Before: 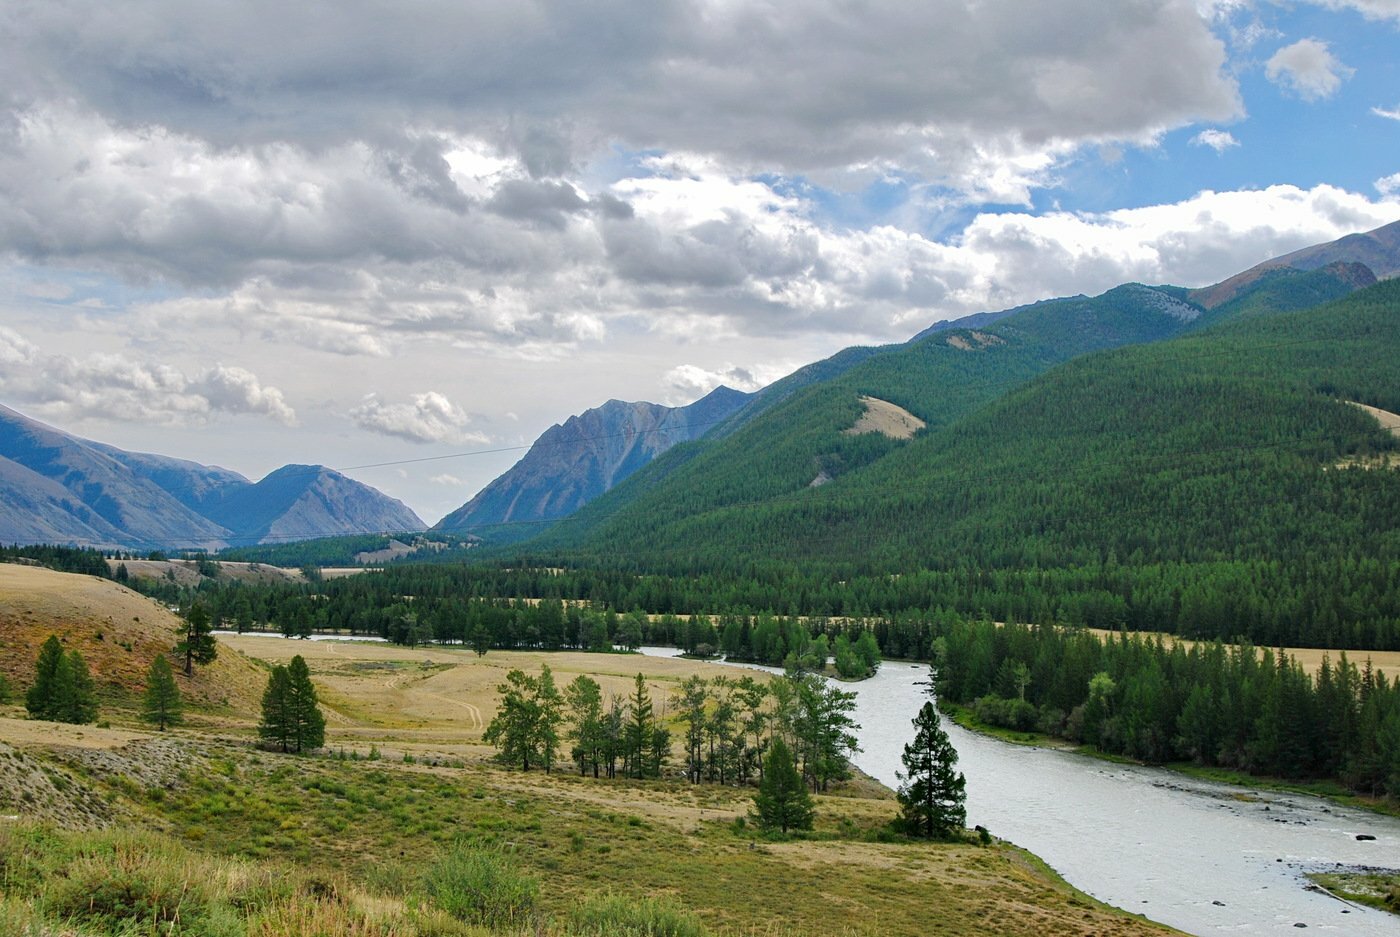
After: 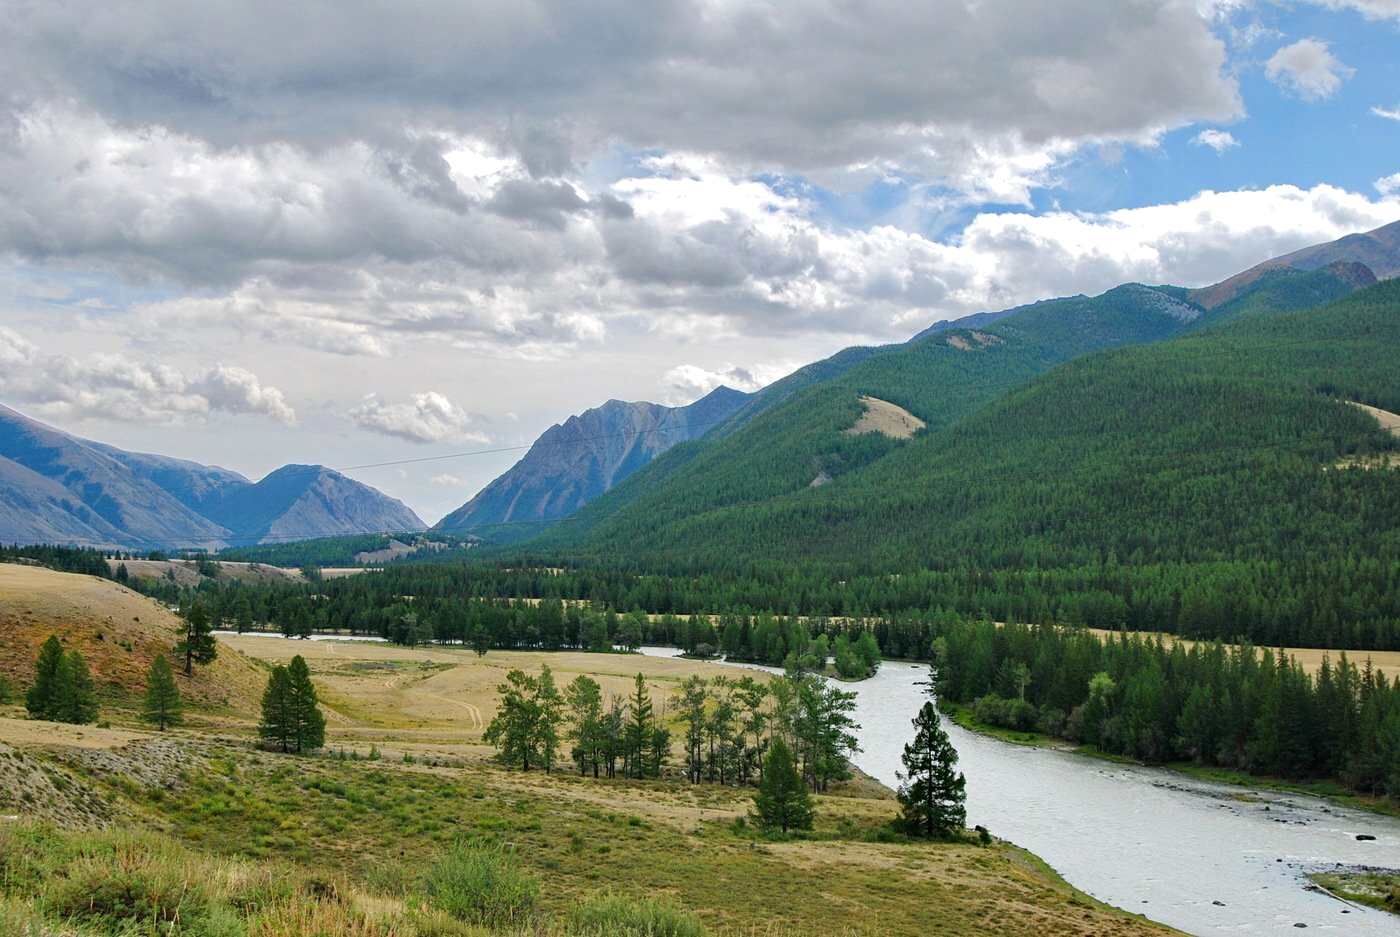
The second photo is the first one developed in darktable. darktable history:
exposure: exposure 0.075 EV, compensate highlight preservation false
